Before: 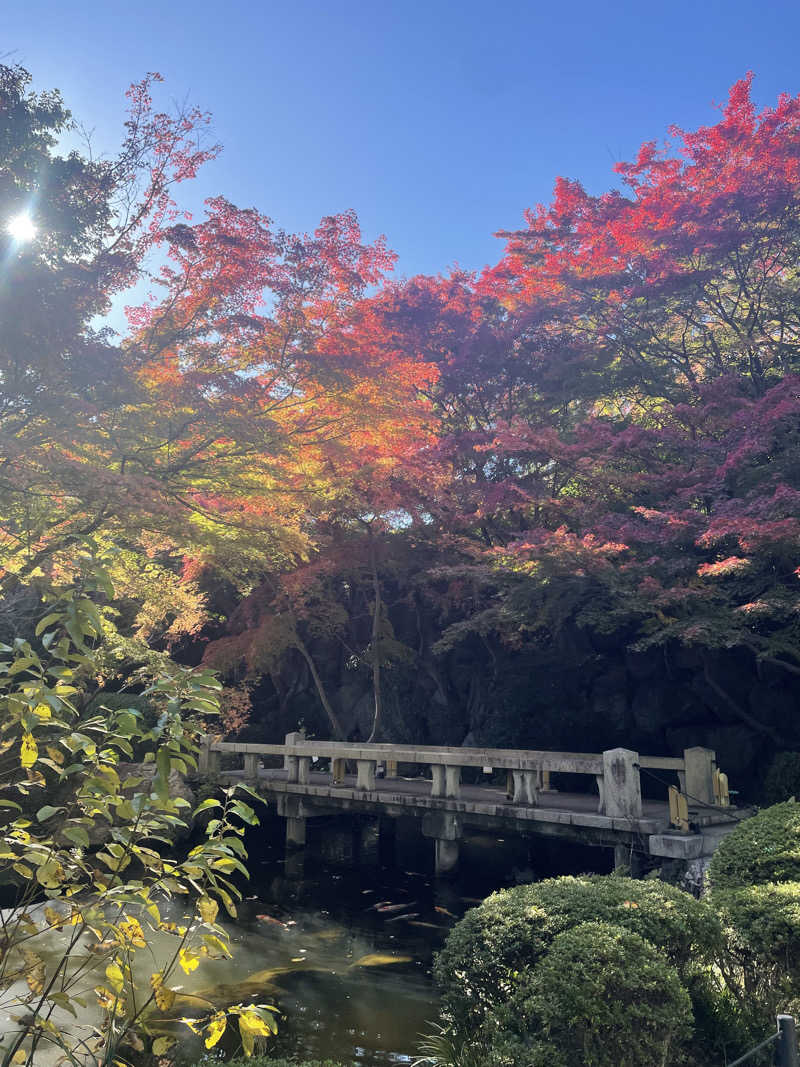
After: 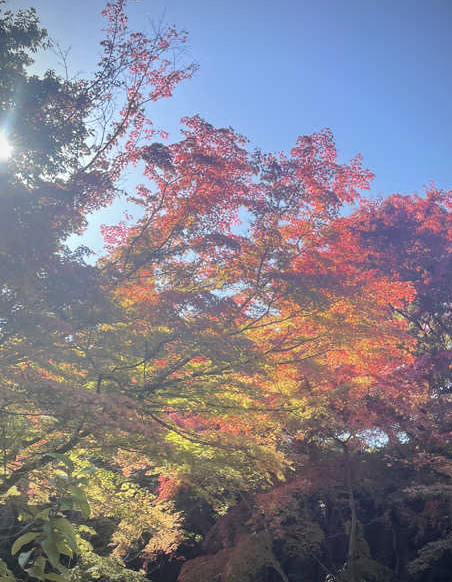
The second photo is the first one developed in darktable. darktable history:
crop and rotate: left 3.054%, top 7.601%, right 40.378%, bottom 37.783%
vignetting: brightness -0.436, saturation -0.19, unbound false
